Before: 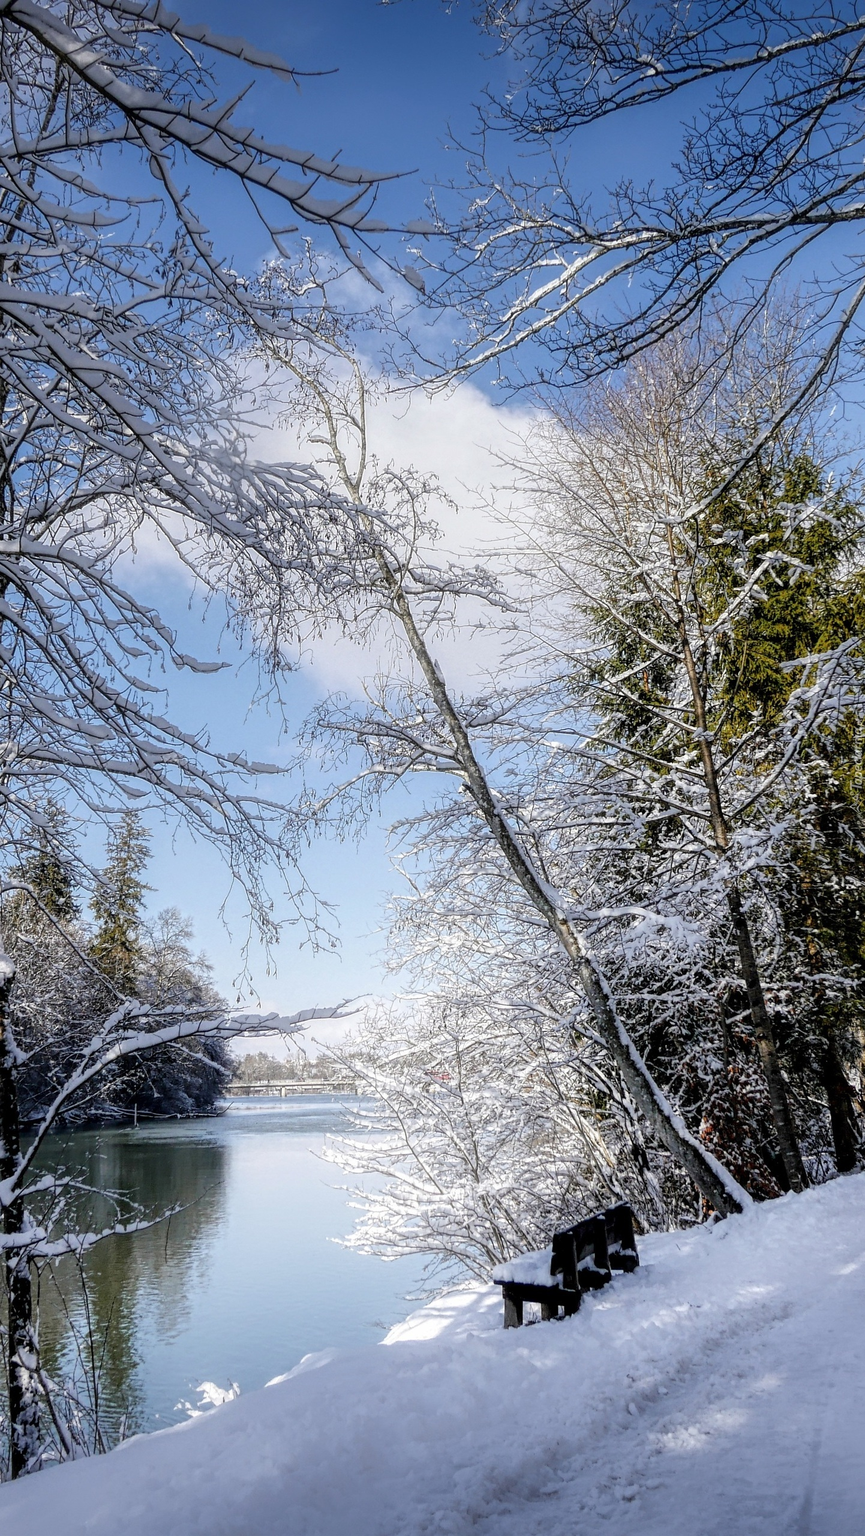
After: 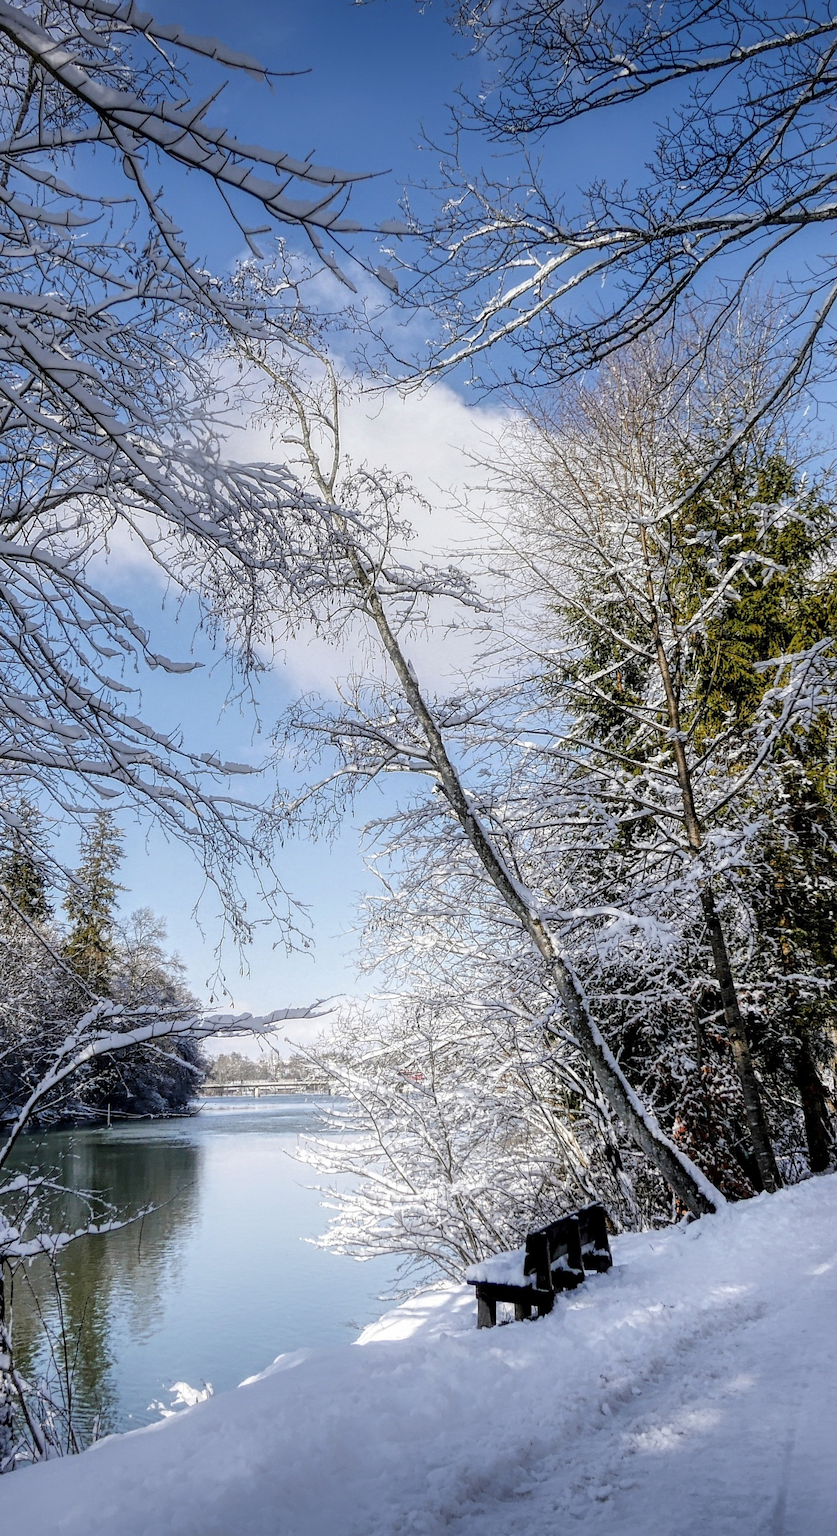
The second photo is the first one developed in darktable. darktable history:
shadows and highlights: shadows 37.02, highlights -26.91, soften with gaussian
crop and rotate: left 3.173%
